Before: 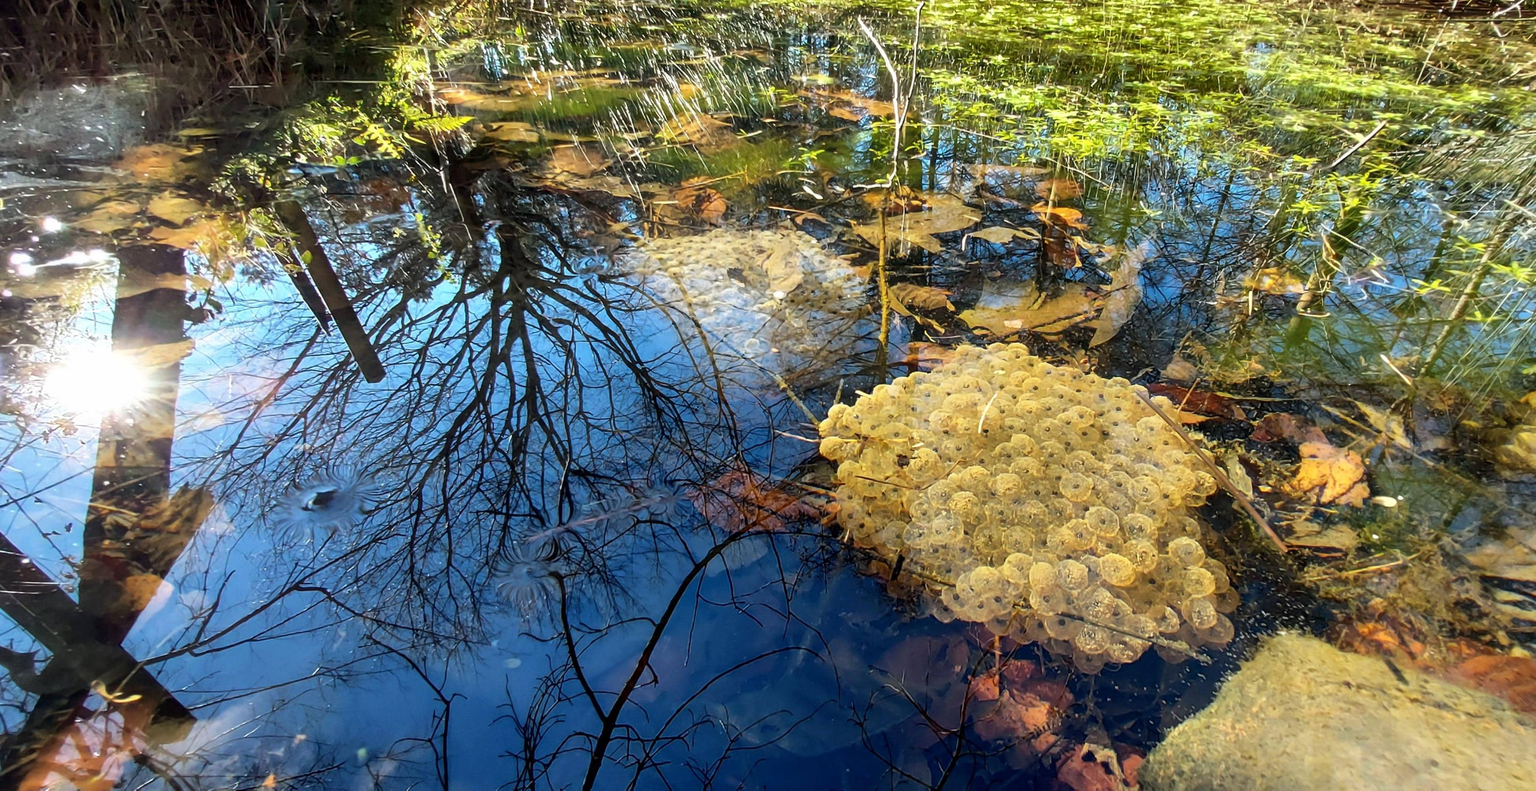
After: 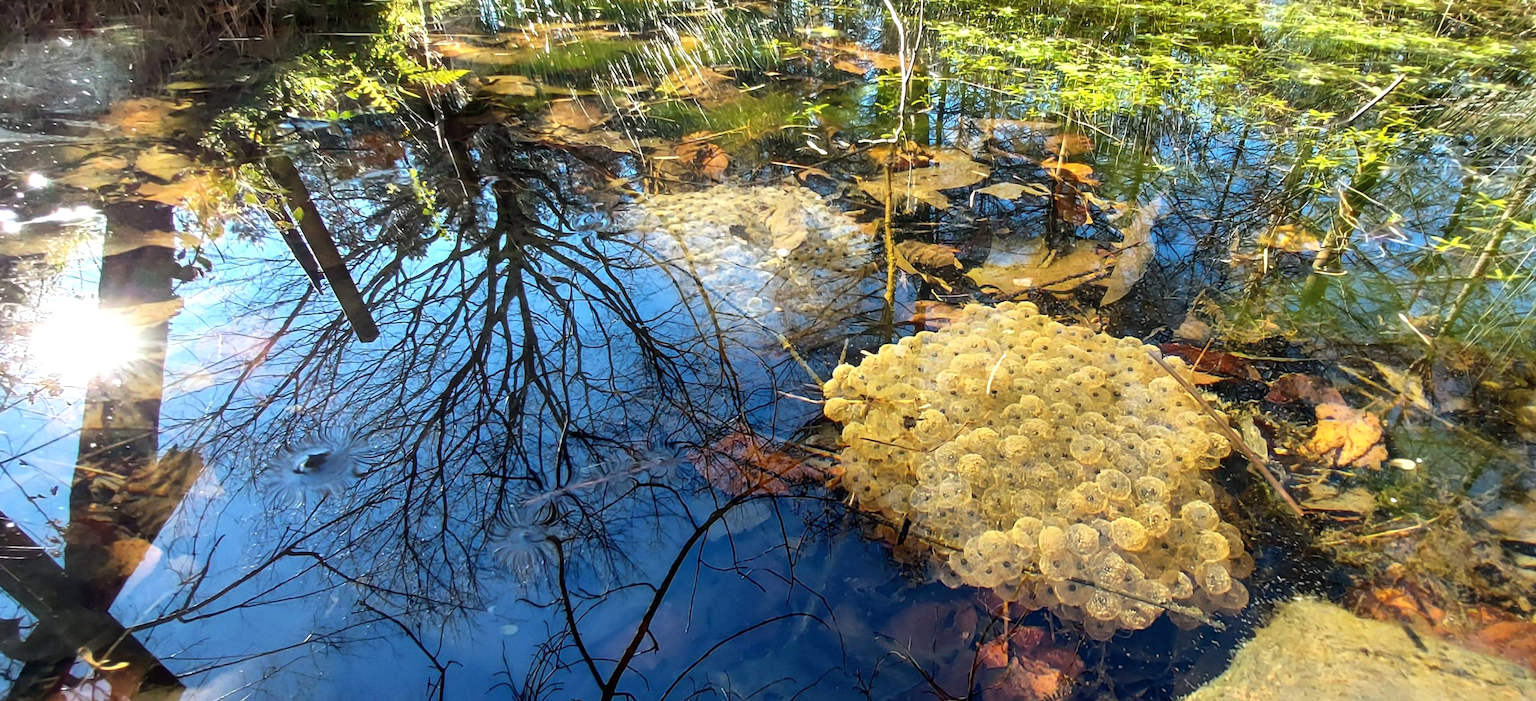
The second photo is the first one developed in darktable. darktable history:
exposure: black level correction 0, exposure 0.199 EV, compensate exposure bias true, compensate highlight preservation false
crop: left 1.049%, top 6.159%, right 1.357%, bottom 7.172%
